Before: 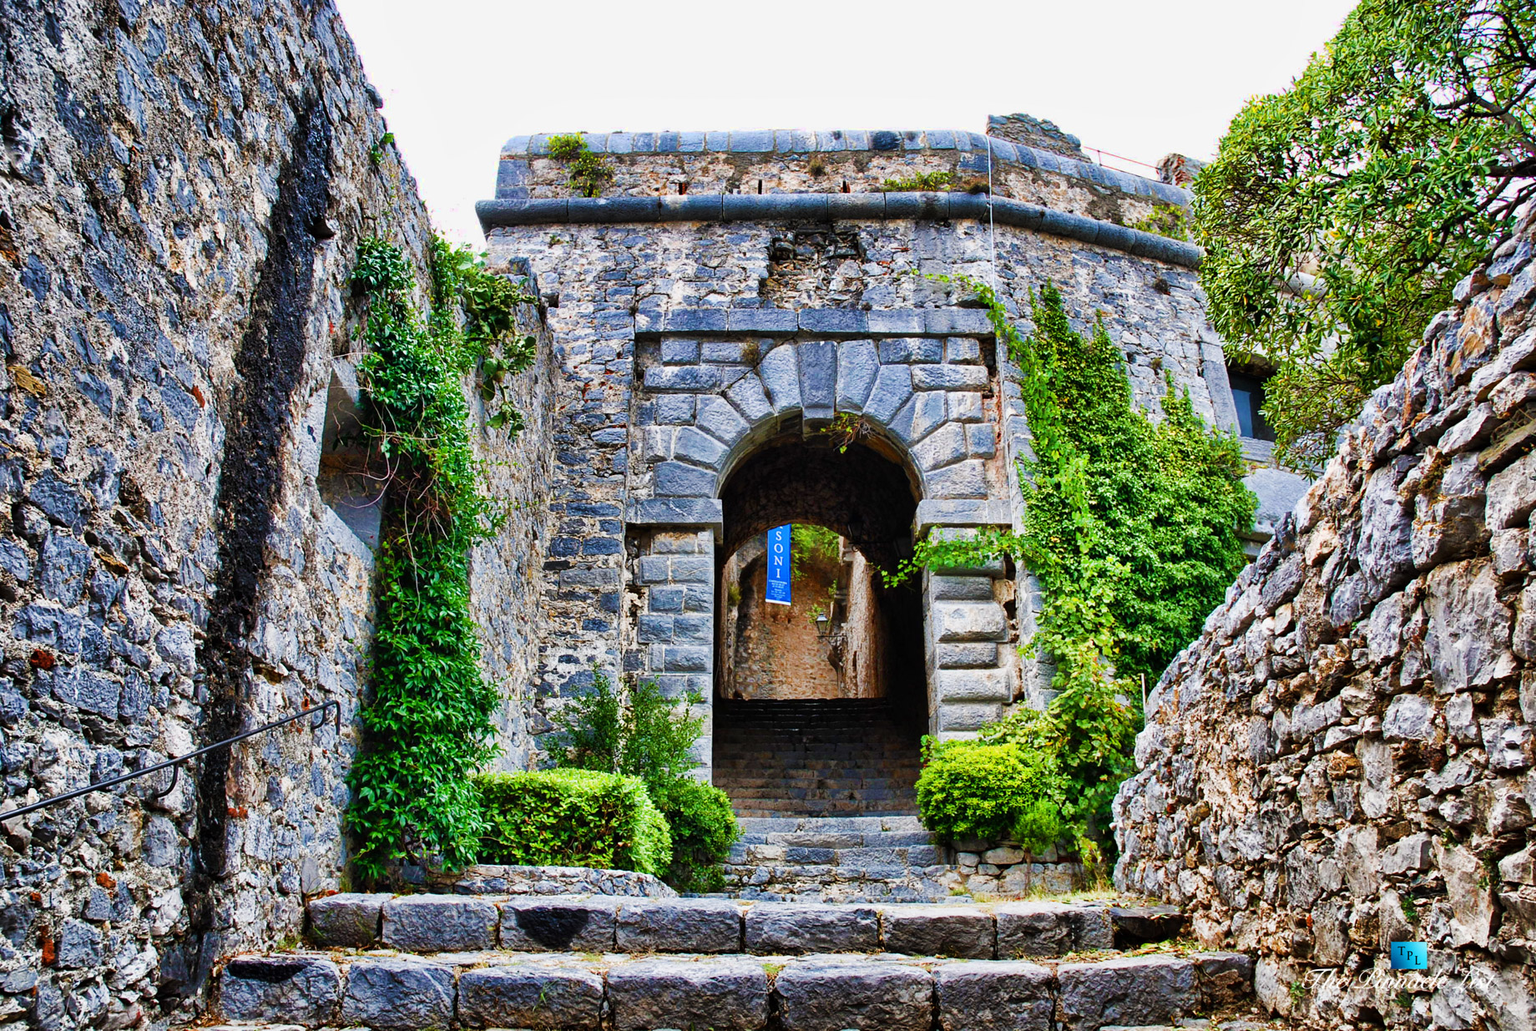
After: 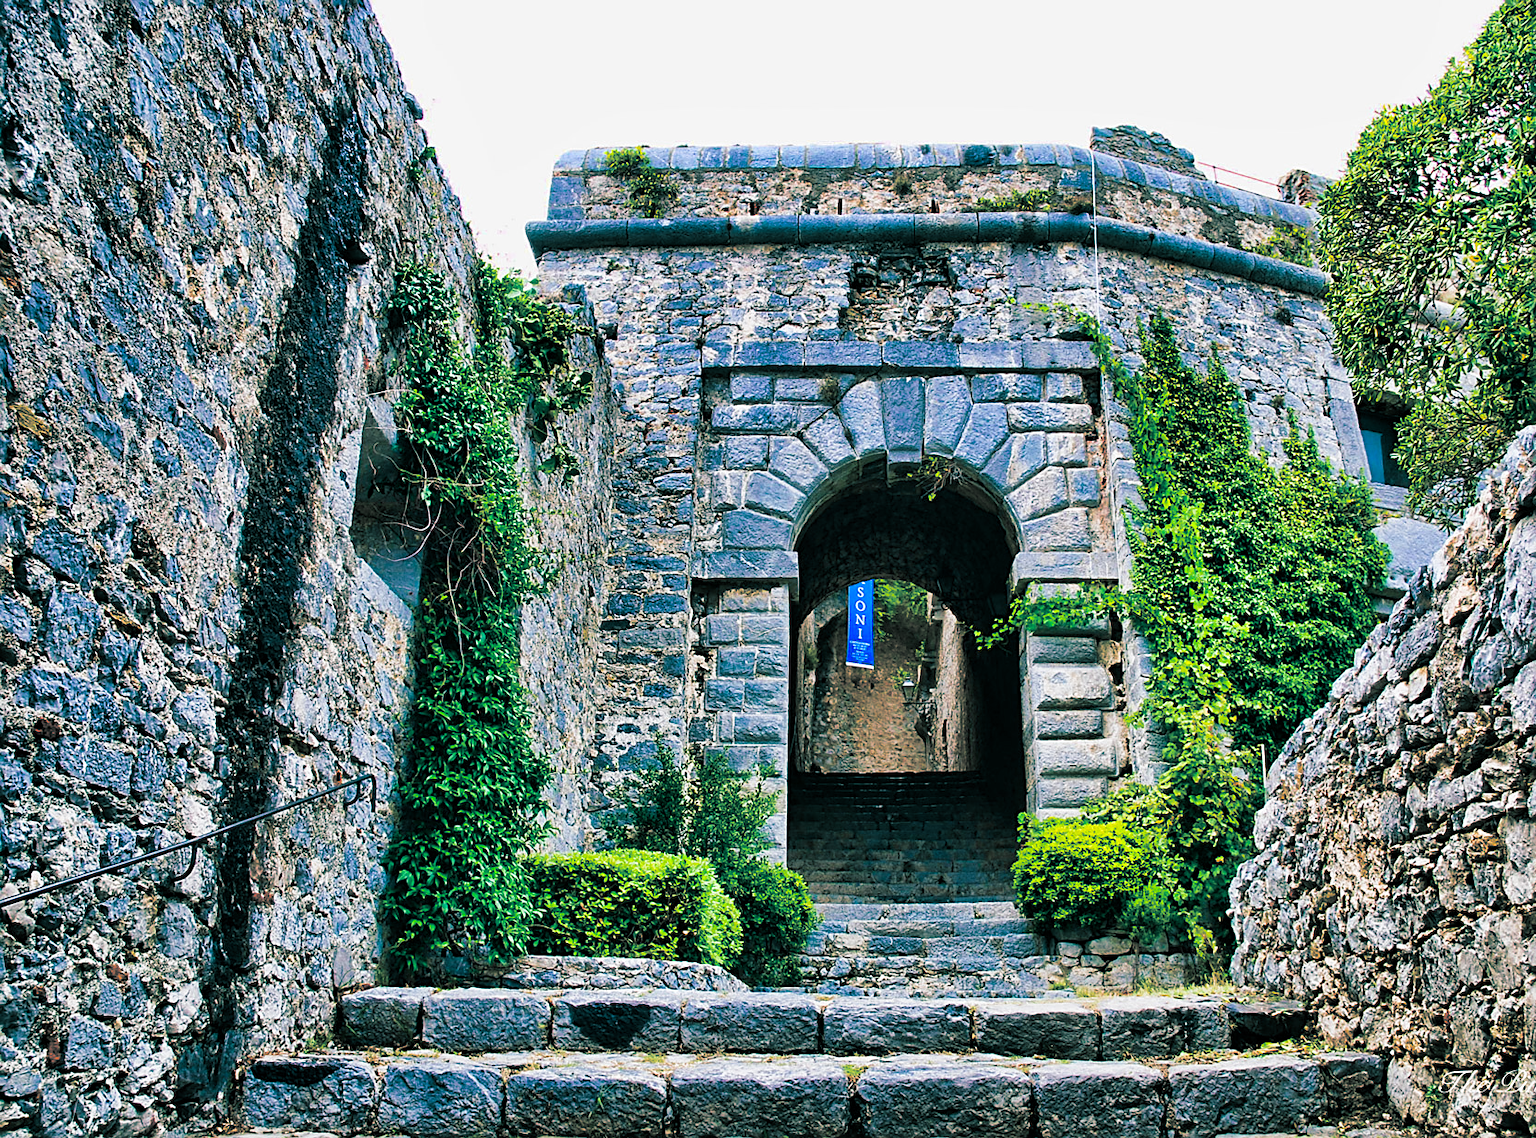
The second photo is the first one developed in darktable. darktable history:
color balance rgb: perceptual saturation grading › global saturation 20%, perceptual saturation grading › highlights 2.68%, perceptual saturation grading › shadows 50%
crop: right 9.509%, bottom 0.031%
sharpen: on, module defaults
split-toning: shadows › hue 183.6°, shadows › saturation 0.52, highlights › hue 0°, highlights › saturation 0
